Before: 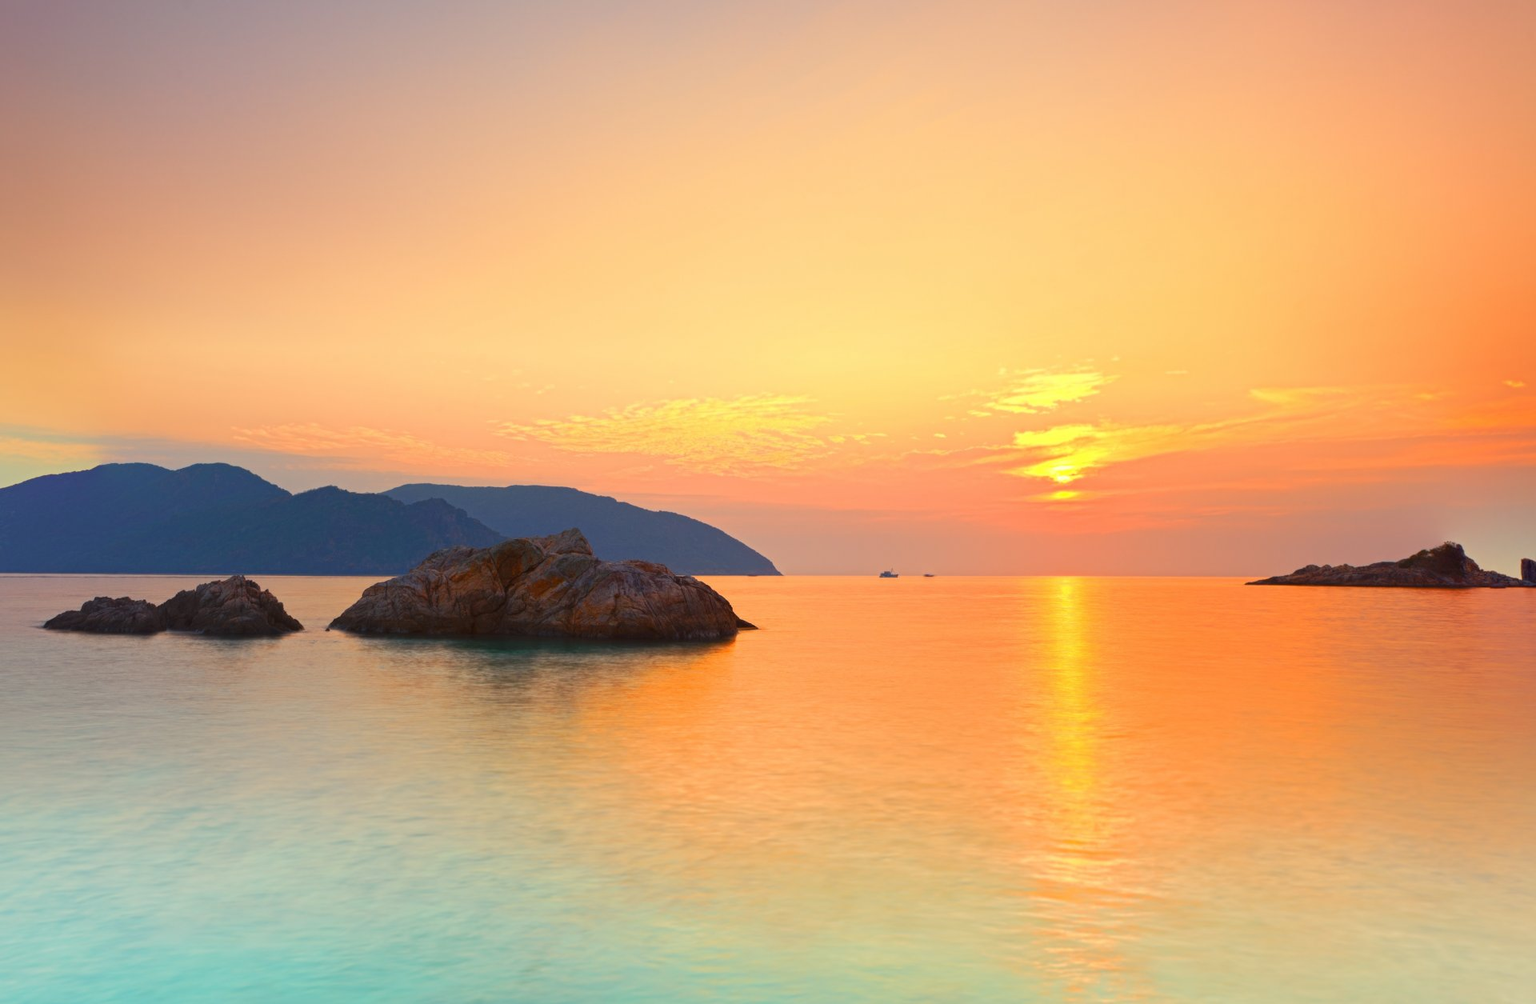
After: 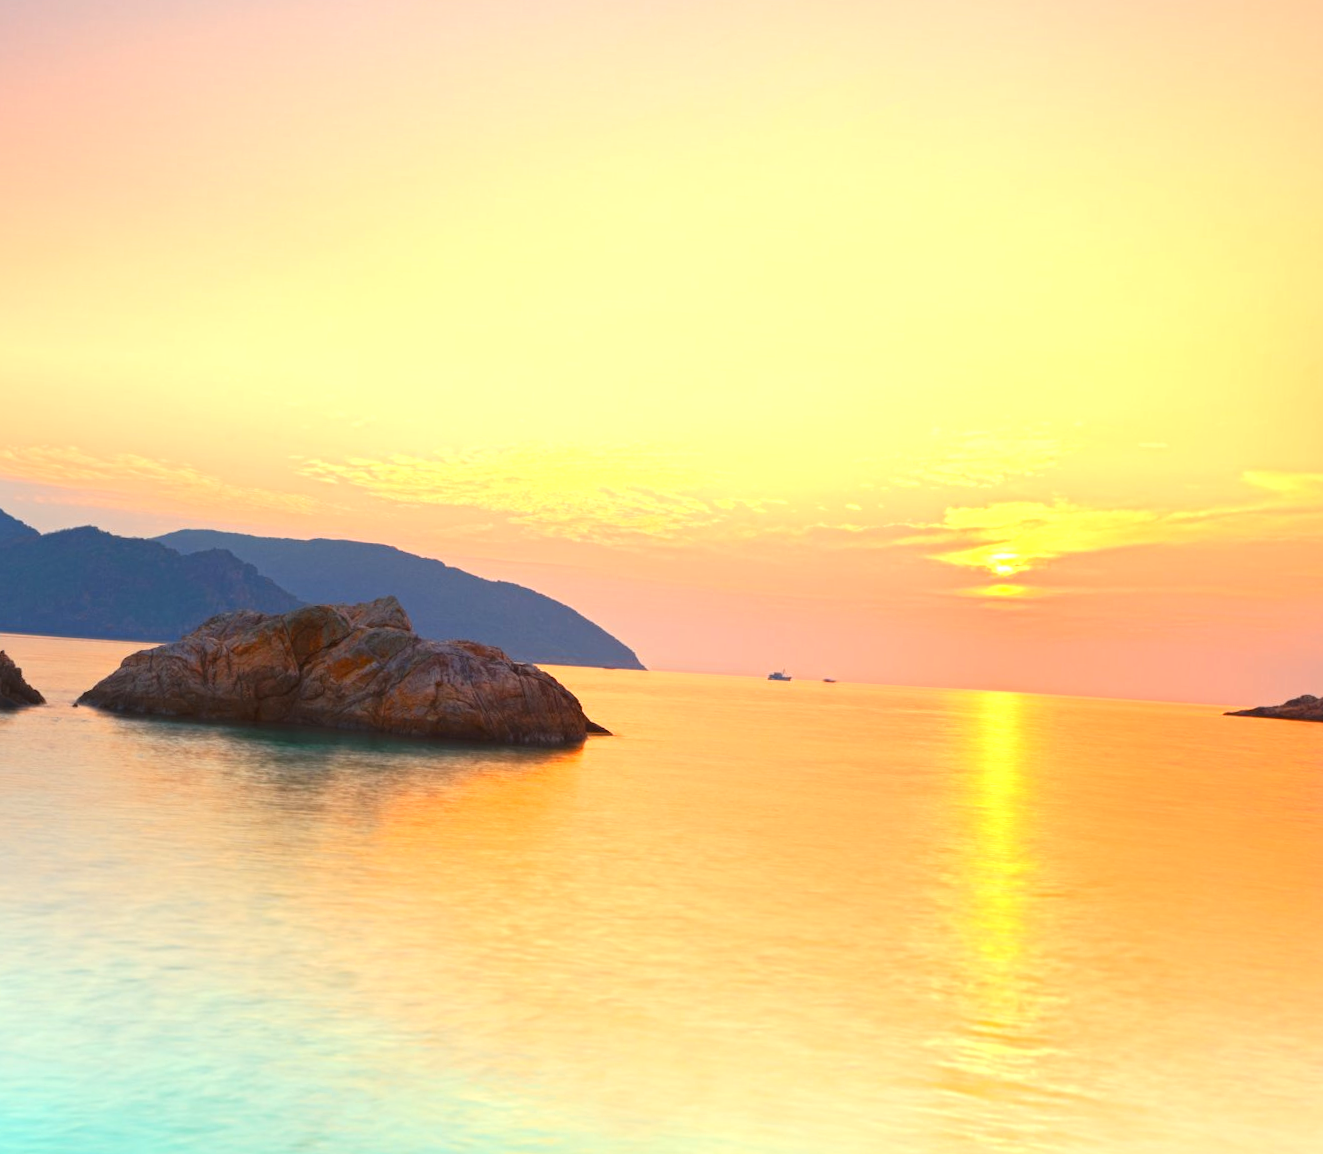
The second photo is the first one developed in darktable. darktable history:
crop and rotate: angle -3.29°, left 14.172%, top 0.027%, right 10.973%, bottom 0.063%
exposure: exposure 0.7 EV, compensate highlight preservation false
